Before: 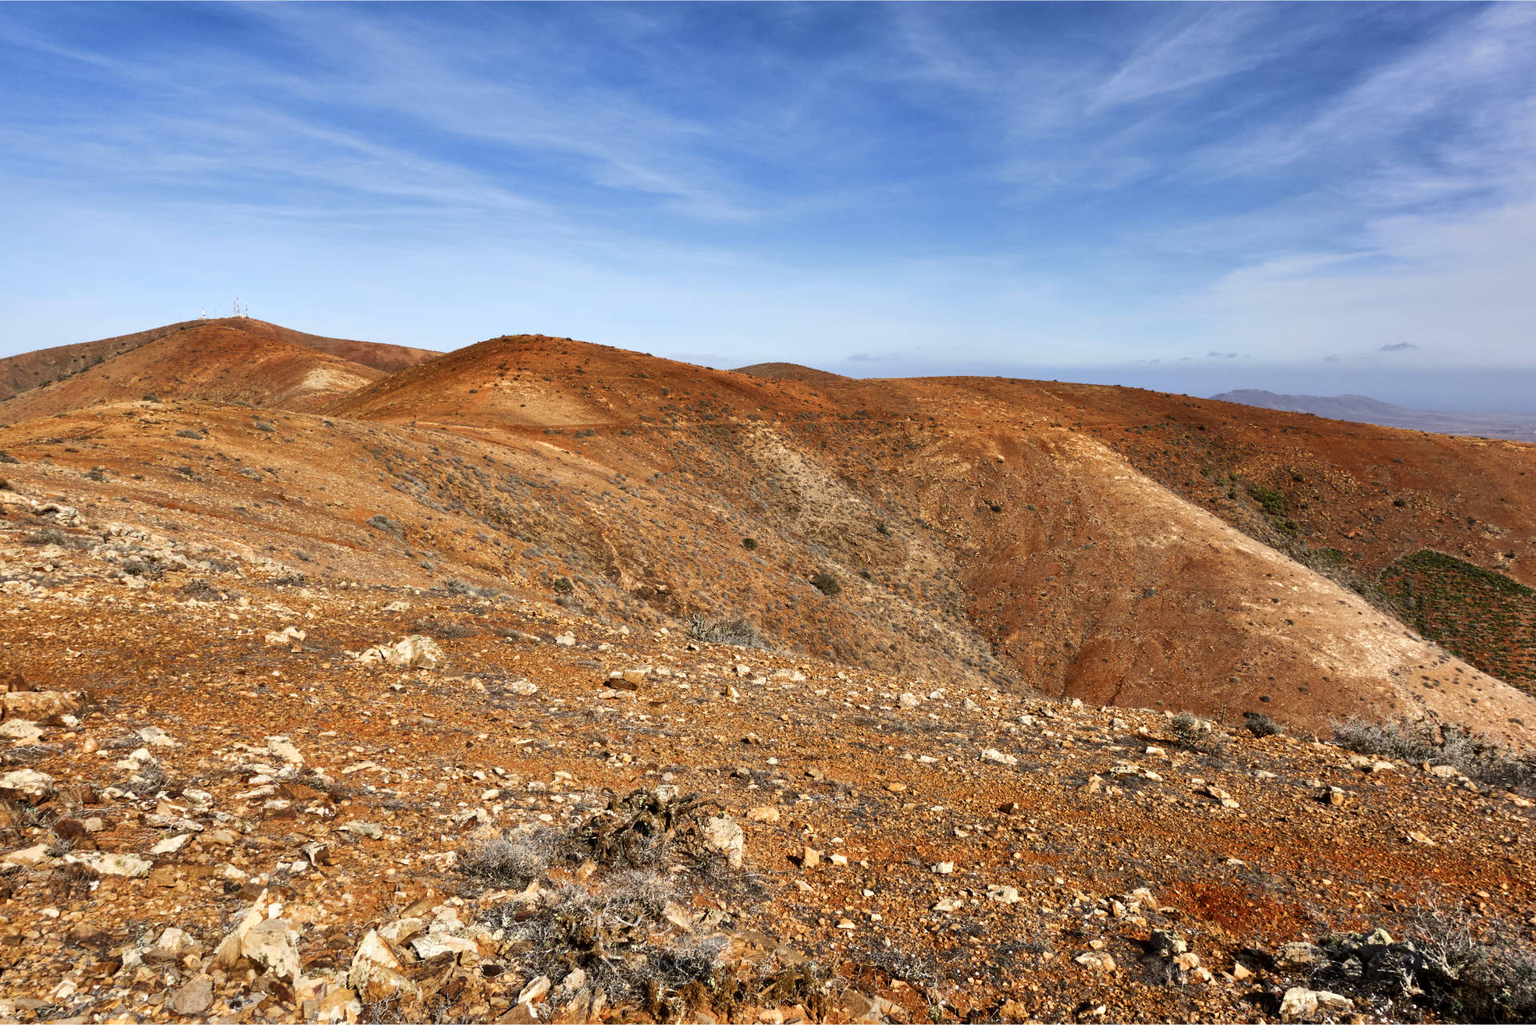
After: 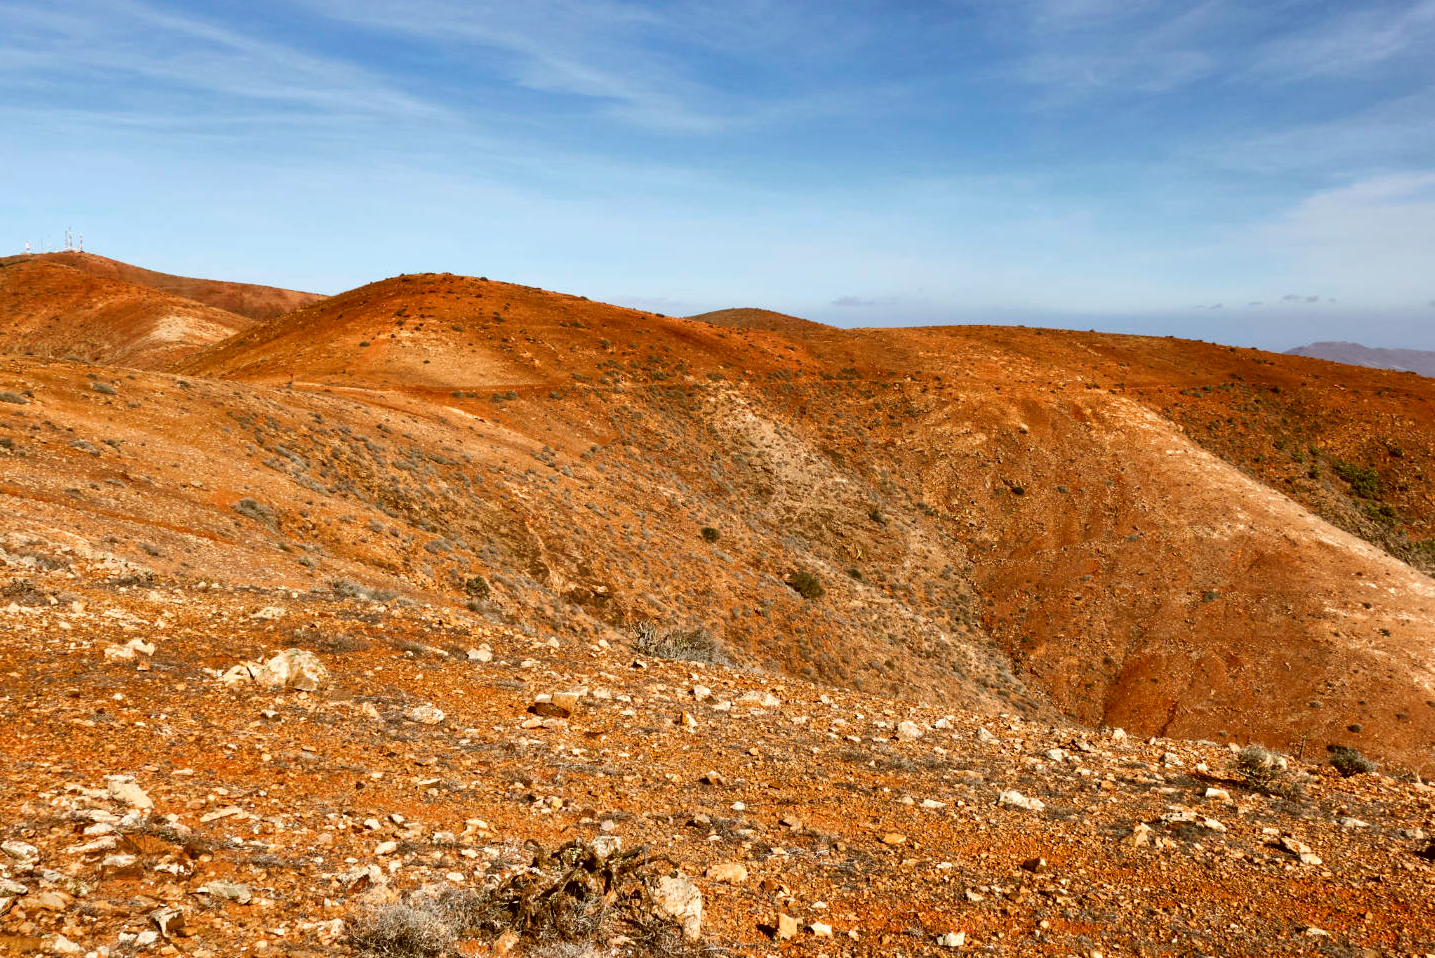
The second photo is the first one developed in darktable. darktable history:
crop and rotate: left 11.838%, top 11.393%, right 13.396%, bottom 13.772%
color correction: highlights a* -0.545, highlights b* 0.159, shadows a* 4.92, shadows b* 20.62
